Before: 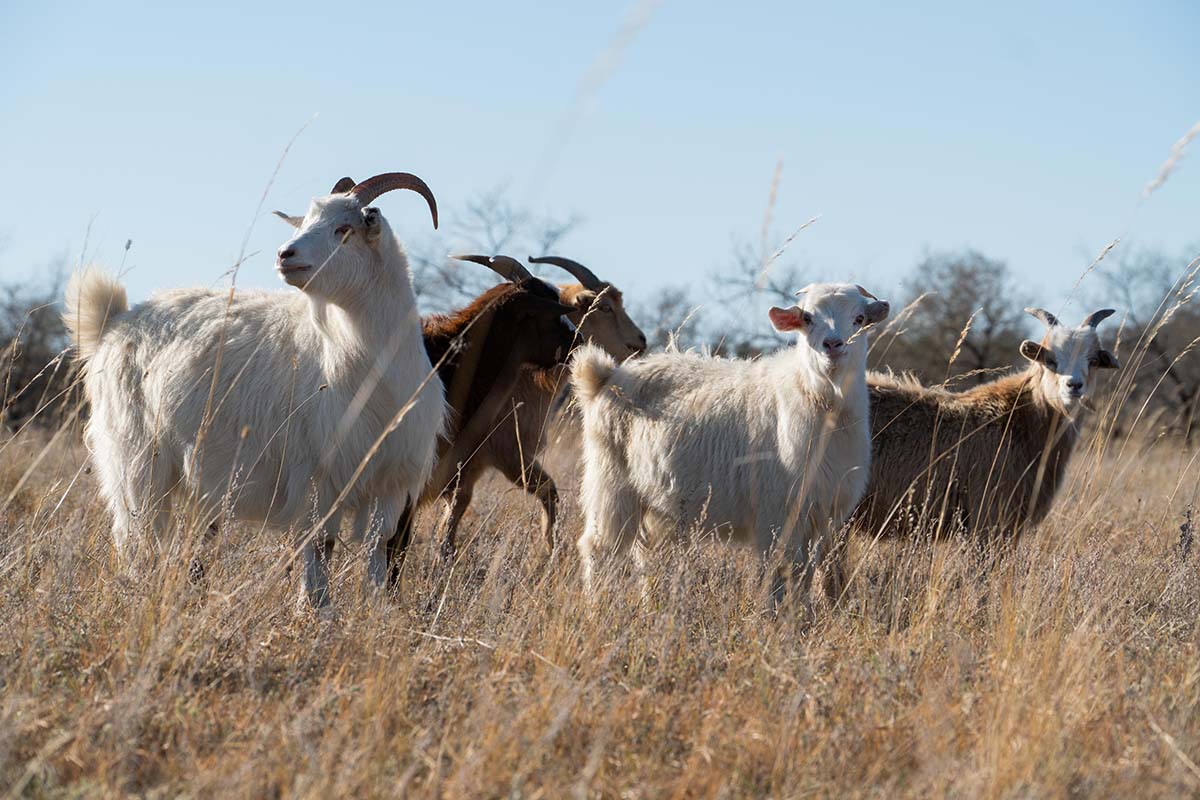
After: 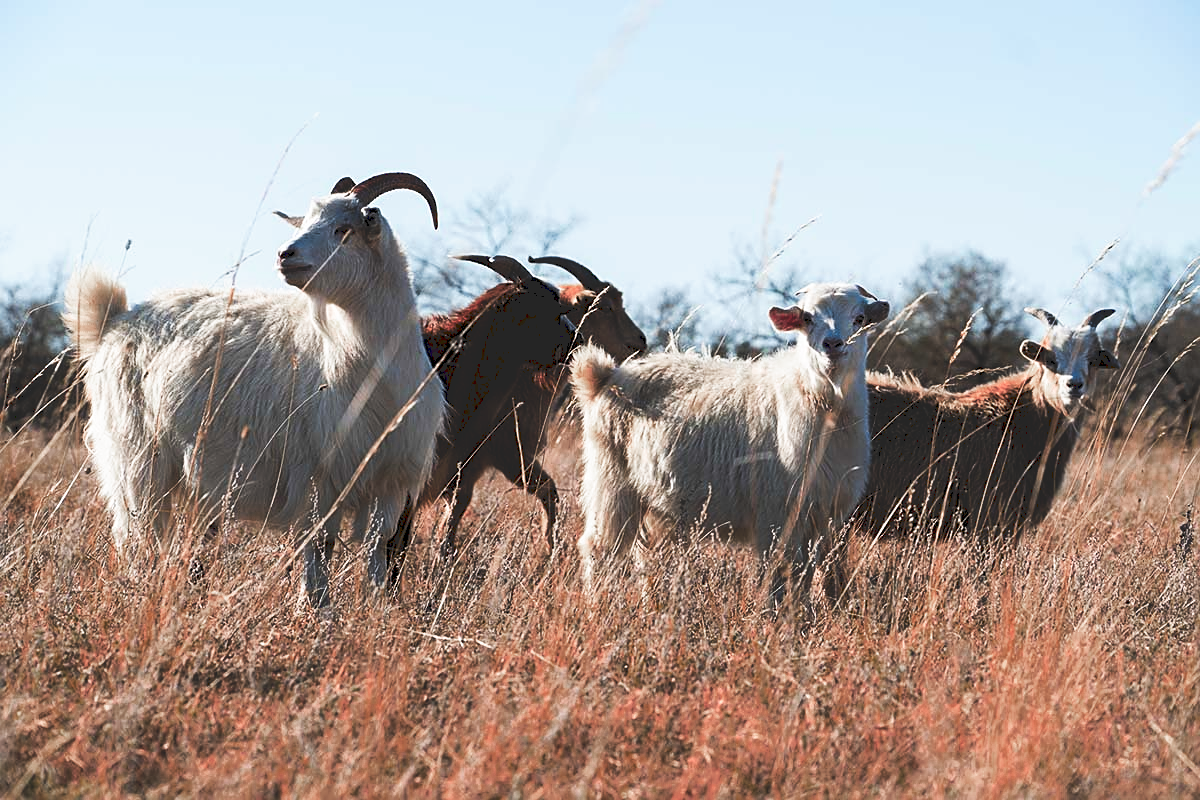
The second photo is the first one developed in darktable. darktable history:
color zones: curves: ch0 [(0.006, 0.385) (0.143, 0.563) (0.243, 0.321) (0.352, 0.464) (0.516, 0.456) (0.625, 0.5) (0.75, 0.5) (0.875, 0.5)]; ch1 [(0, 0.5) (0.134, 0.504) (0.246, 0.463) (0.421, 0.515) (0.5, 0.56) (0.625, 0.5) (0.75, 0.5) (0.875, 0.5)]; ch2 [(0, 0.5) (0.131, 0.426) (0.307, 0.289) (0.38, 0.188) (0.513, 0.216) (0.625, 0.548) (0.75, 0.468) (0.838, 0.396) (0.971, 0.311)]
sharpen: on, module defaults
tone curve: curves: ch0 [(0, 0) (0.003, 0.147) (0.011, 0.147) (0.025, 0.147) (0.044, 0.147) (0.069, 0.147) (0.1, 0.15) (0.136, 0.158) (0.177, 0.174) (0.224, 0.198) (0.277, 0.241) (0.335, 0.292) (0.399, 0.361) (0.468, 0.452) (0.543, 0.568) (0.623, 0.679) (0.709, 0.793) (0.801, 0.886) (0.898, 0.966) (1, 1)], preserve colors none
